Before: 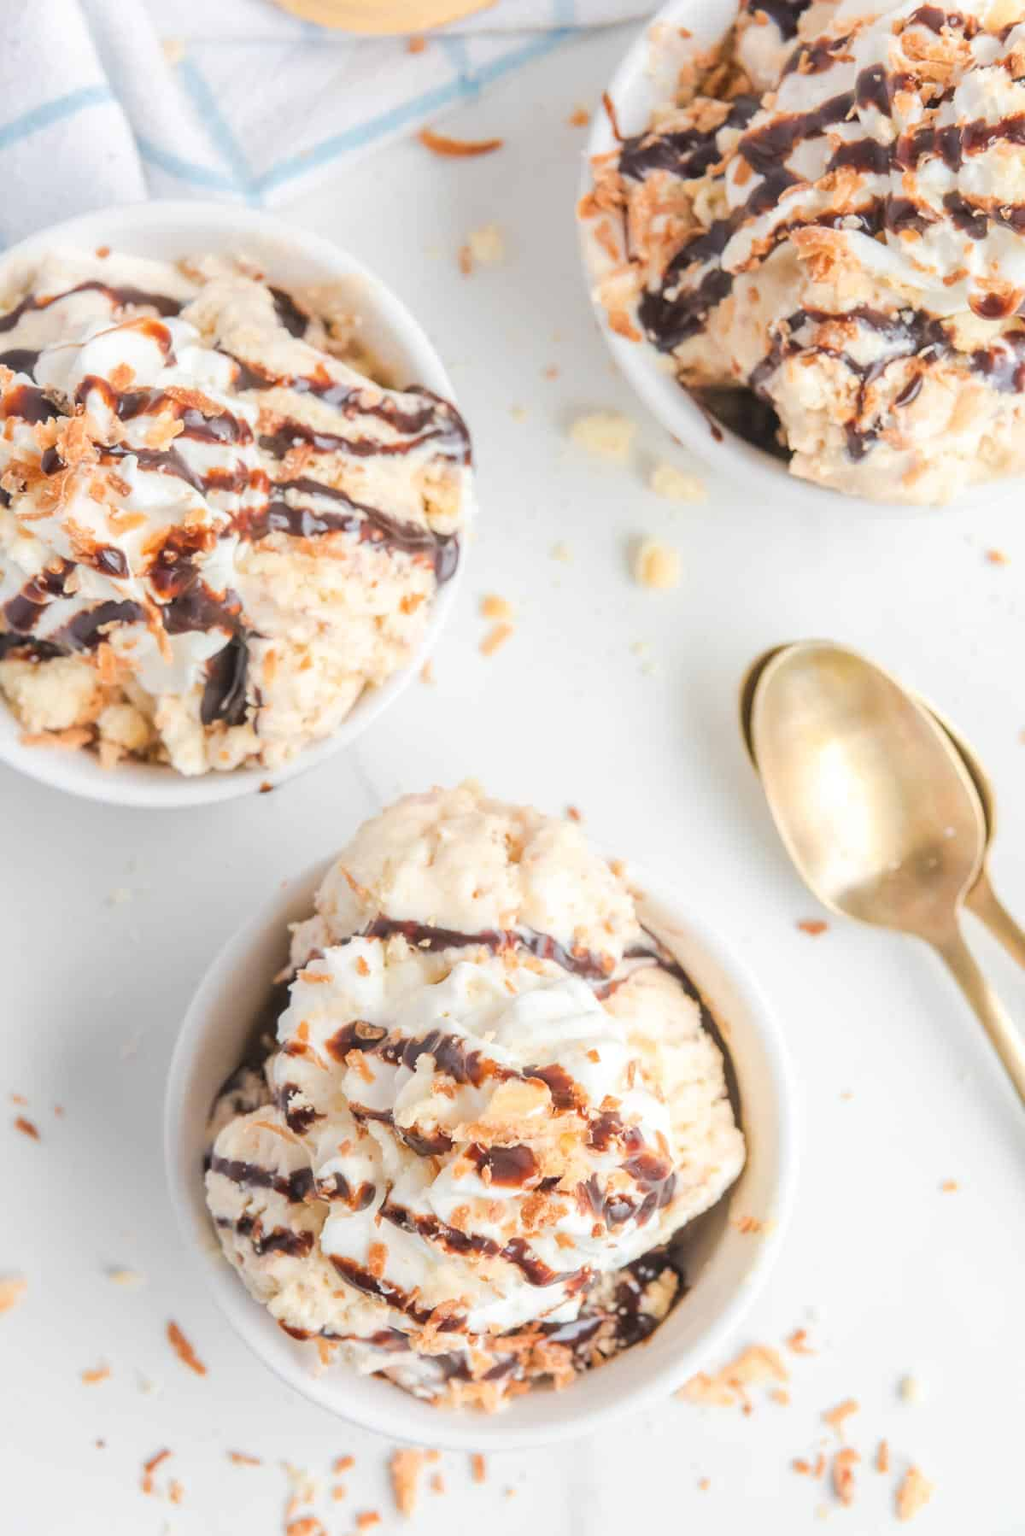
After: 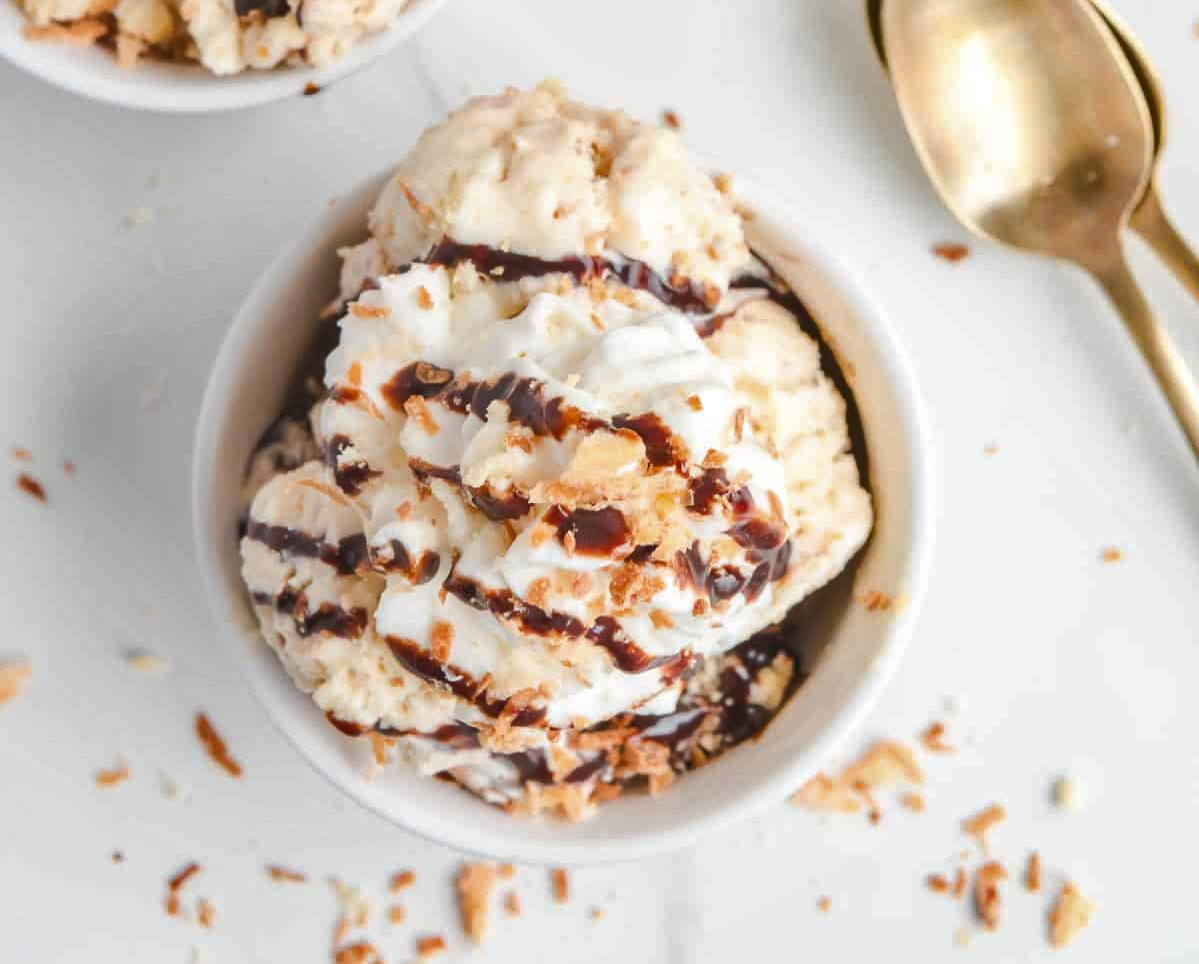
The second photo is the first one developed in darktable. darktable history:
shadows and highlights: soften with gaussian
crop and rotate: top 46.358%, right 0.08%
